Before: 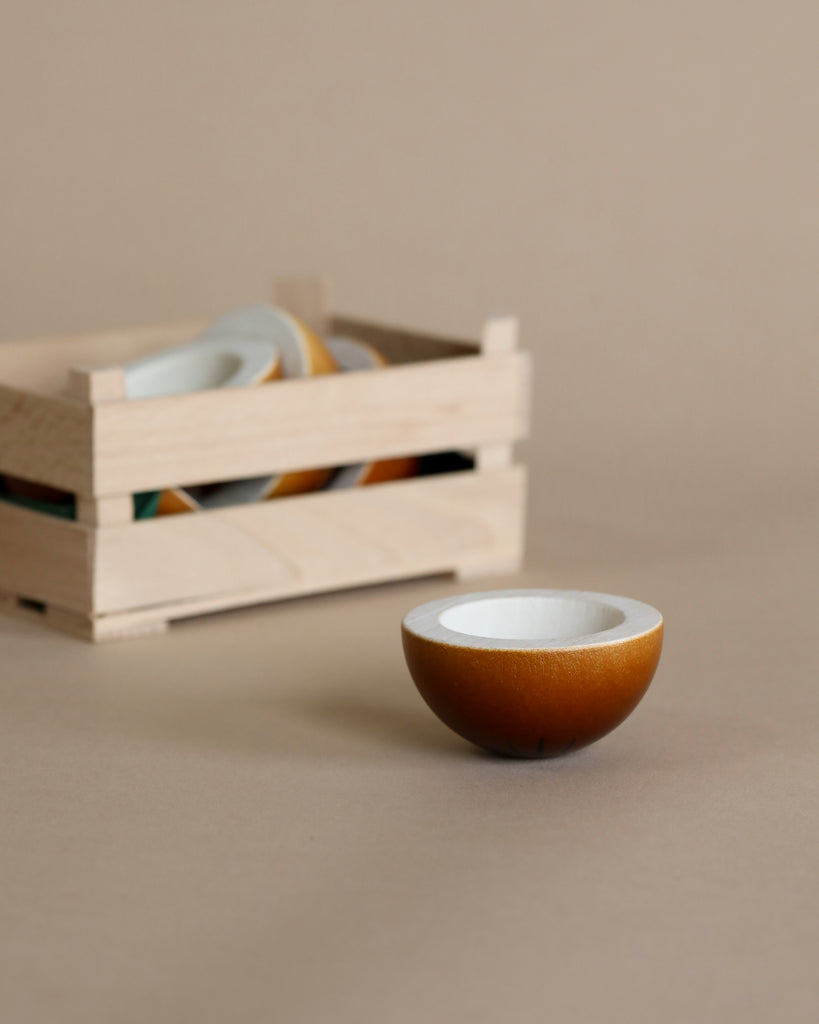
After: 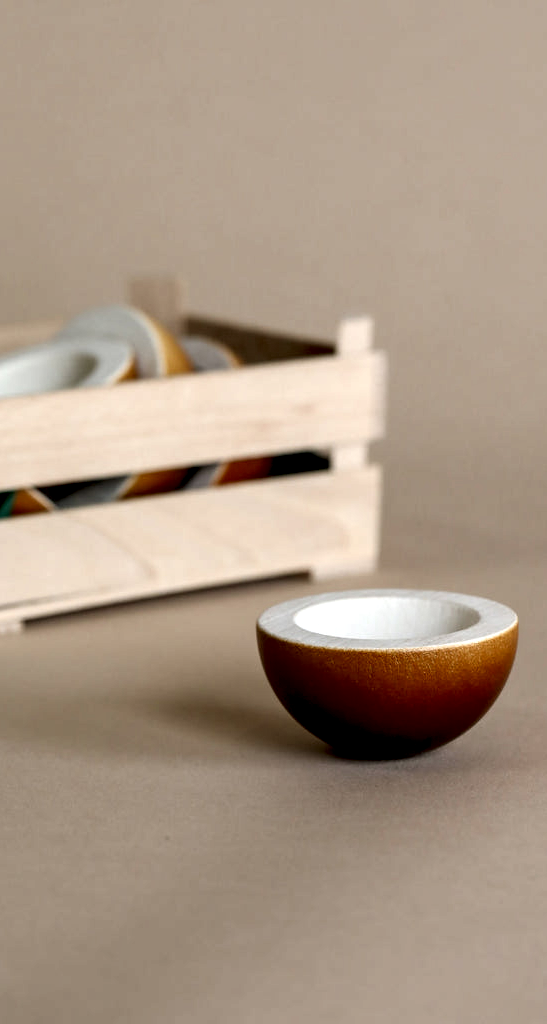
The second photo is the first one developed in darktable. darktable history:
crop and rotate: left 17.732%, right 15.423%
local contrast: highlights 80%, shadows 57%, detail 175%, midtone range 0.602
